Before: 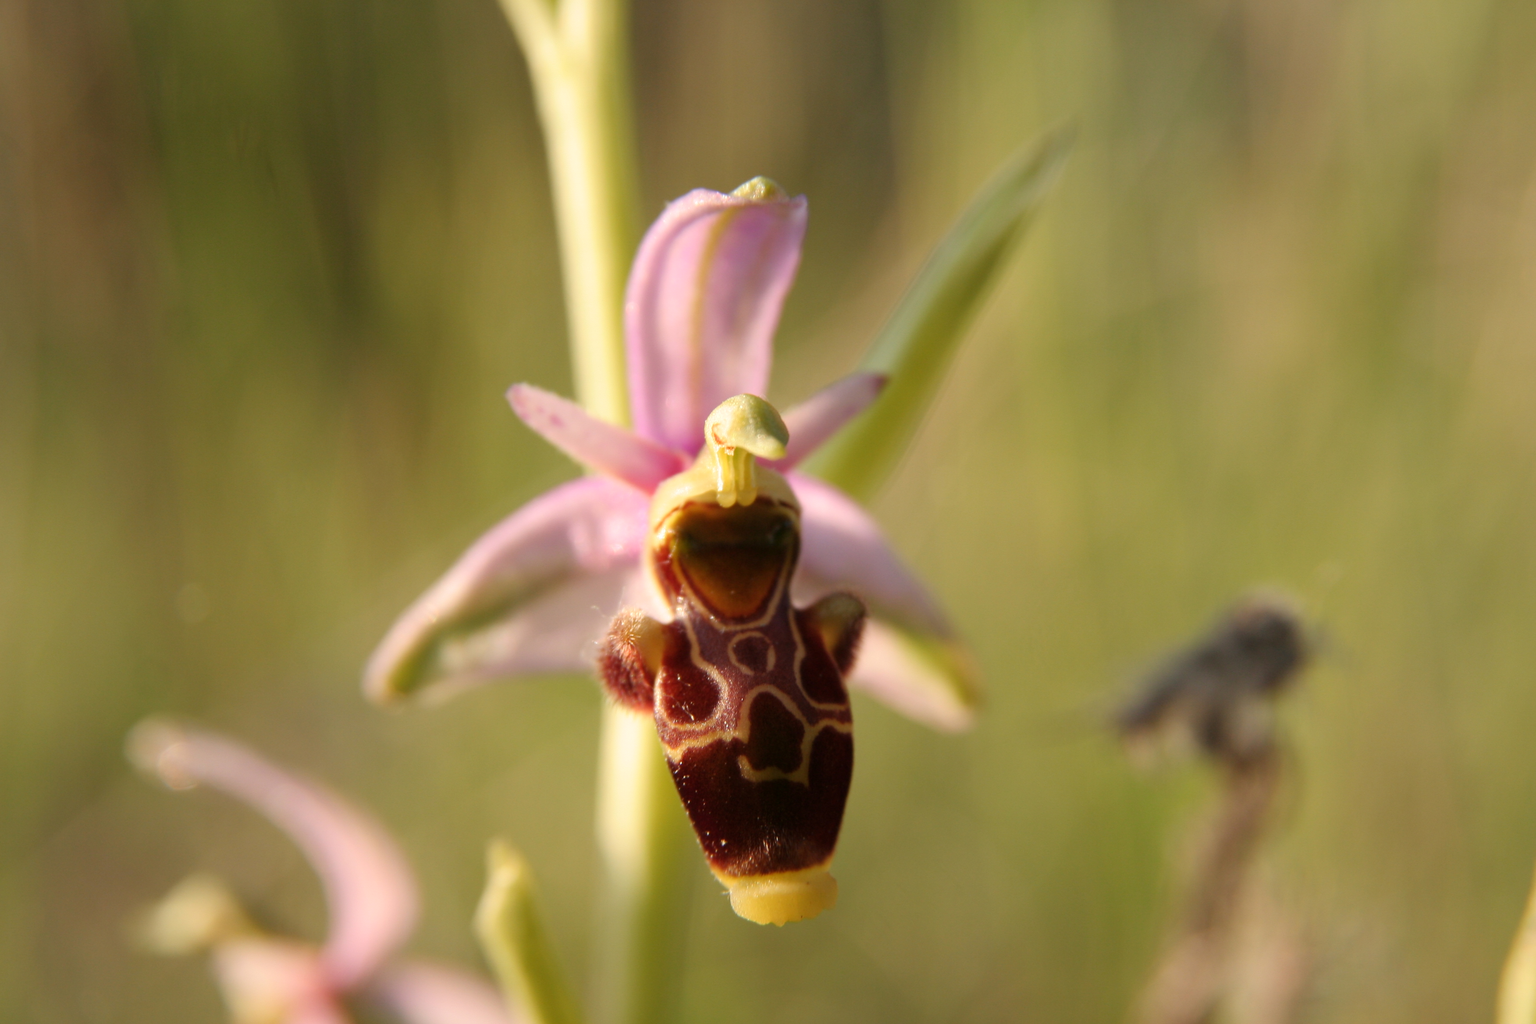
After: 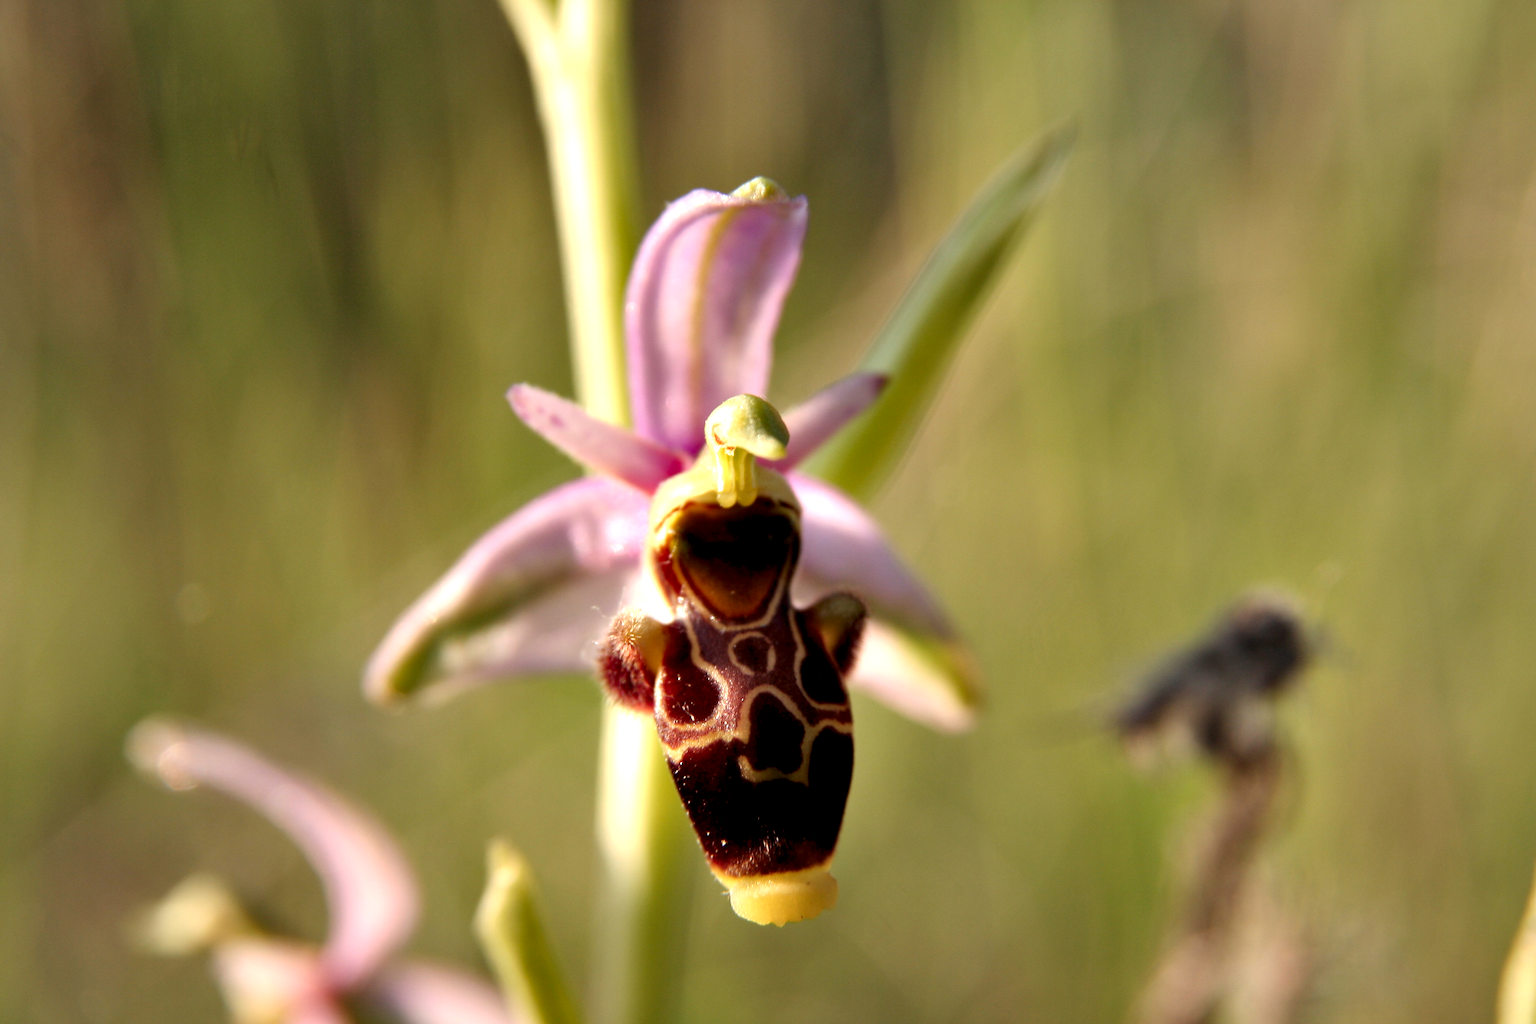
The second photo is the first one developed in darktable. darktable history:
shadows and highlights: shadows 32.31, highlights -32.97, soften with gaussian
contrast equalizer: y [[0.6 ×6], [0.55 ×6], [0 ×6], [0 ×6], [0 ×6]]
